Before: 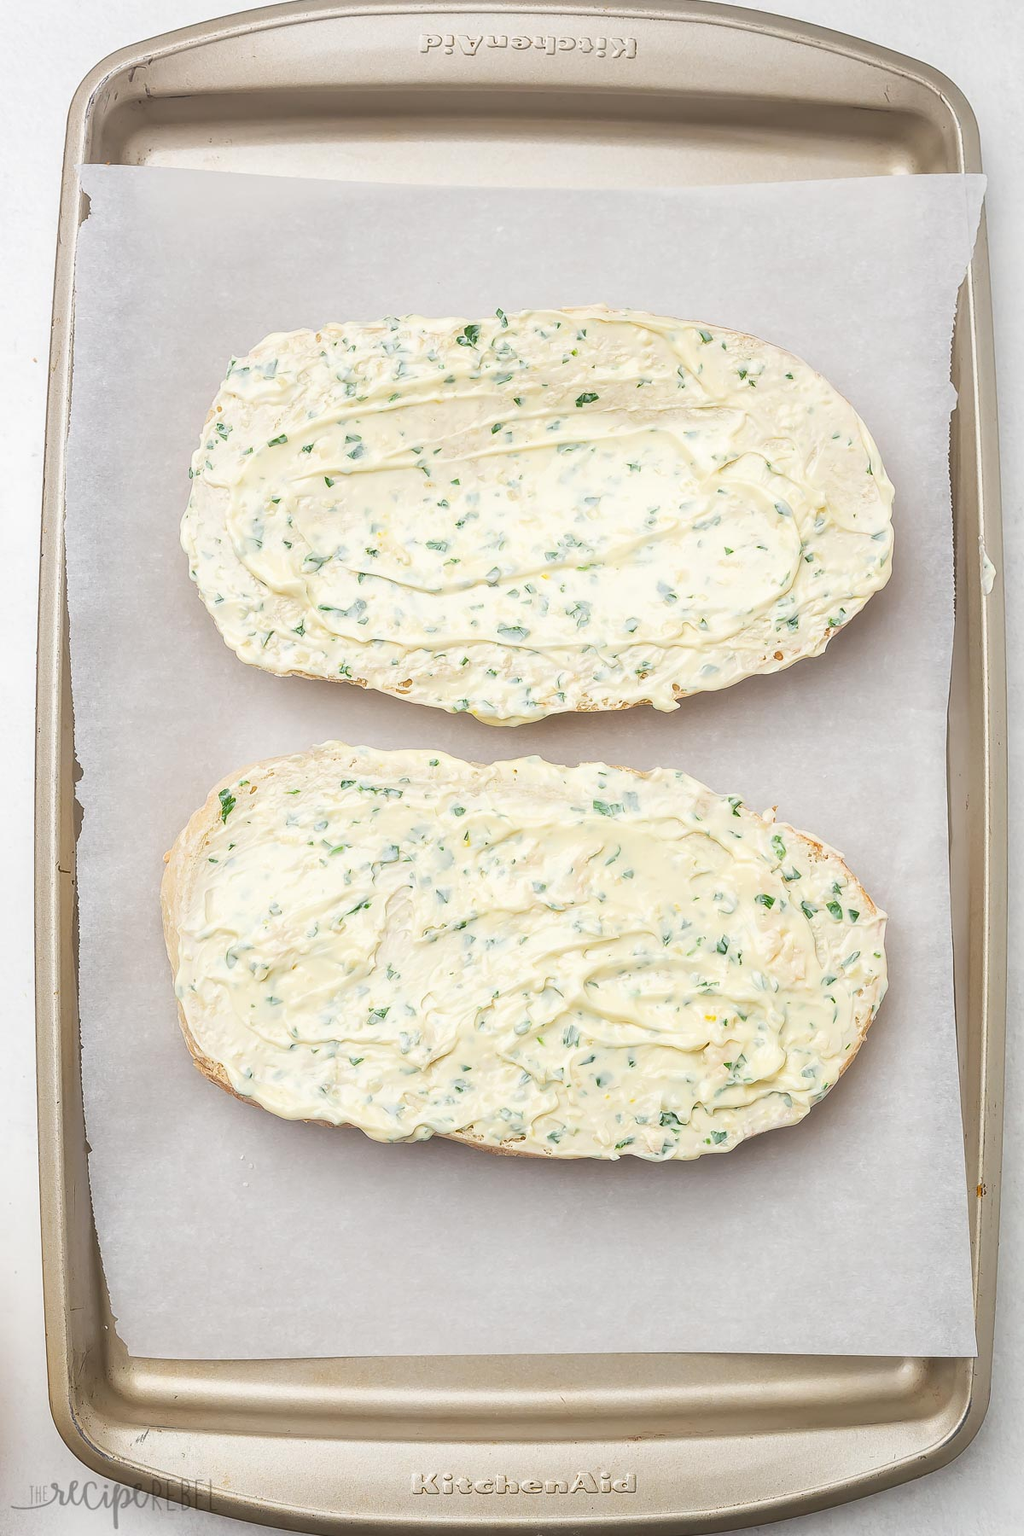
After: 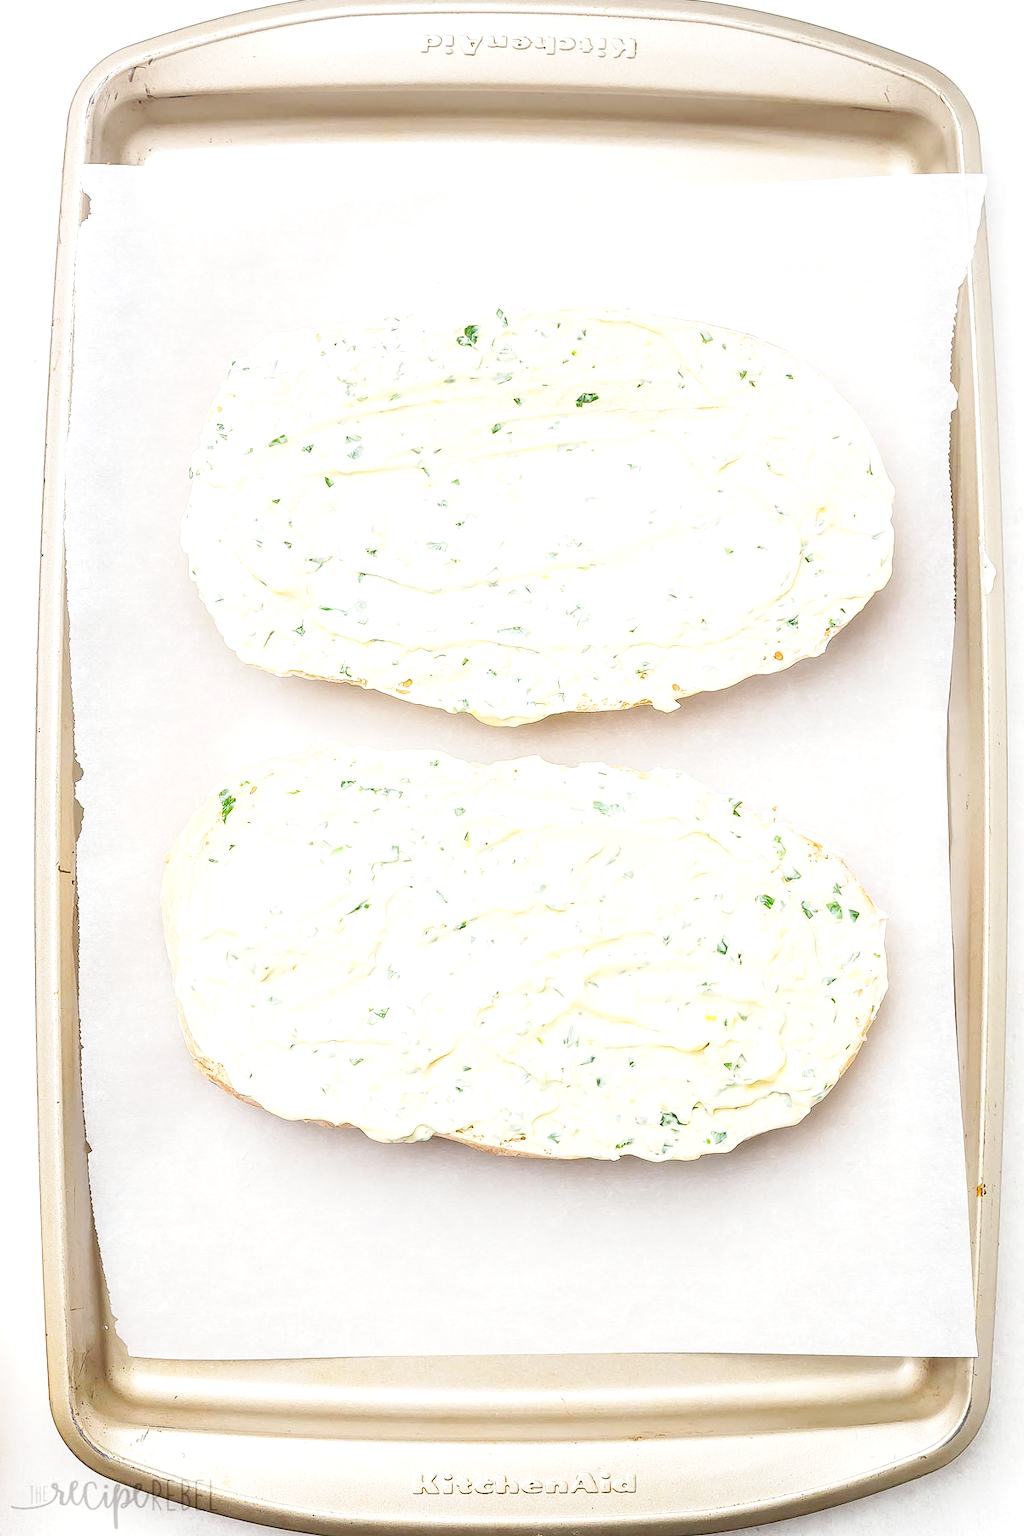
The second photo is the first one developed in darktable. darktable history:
exposure: black level correction 0, exposure 0.6 EV, compensate exposure bias true, compensate highlight preservation false
base curve: curves: ch0 [(0, 0) (0.032, 0.025) (0.121, 0.166) (0.206, 0.329) (0.605, 0.79) (1, 1)], preserve colors none
